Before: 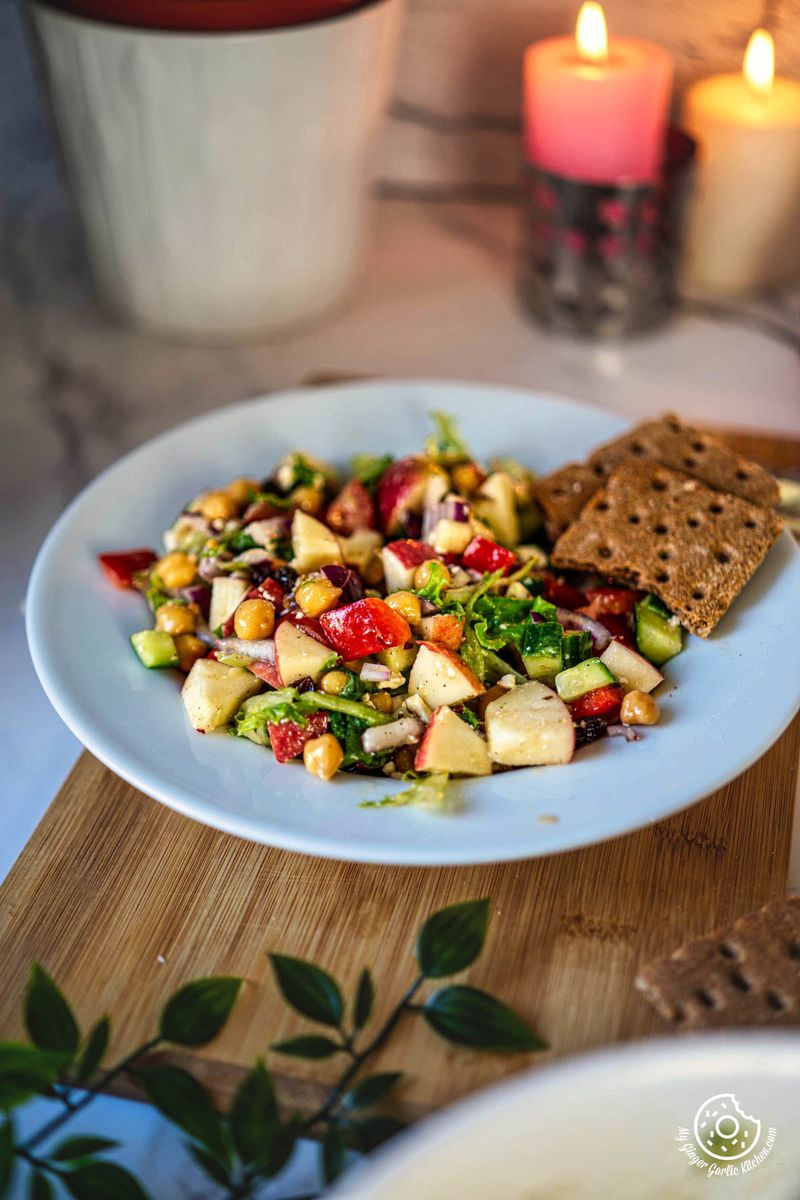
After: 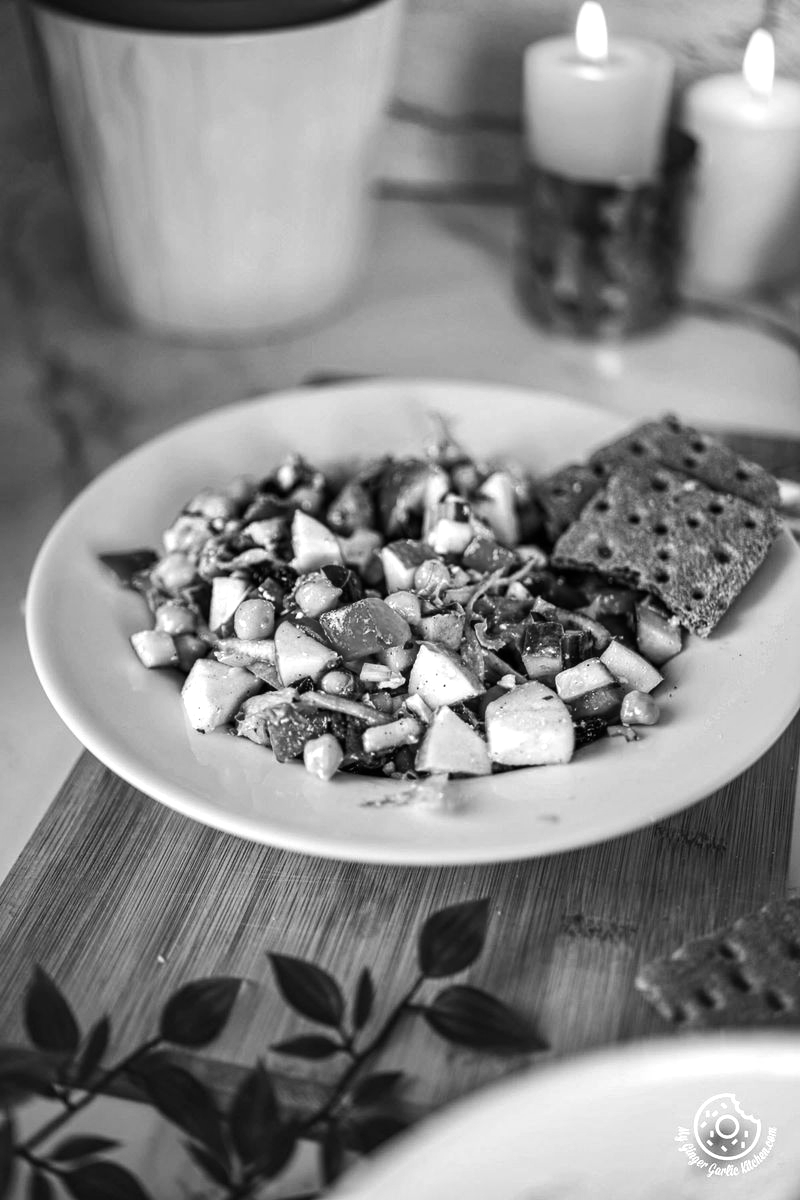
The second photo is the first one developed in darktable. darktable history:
monochrome: a 16.06, b 15.48, size 1
white balance: red 1.004, blue 1.096
tone equalizer: -8 EV -0.417 EV, -7 EV -0.389 EV, -6 EV -0.333 EV, -5 EV -0.222 EV, -3 EV 0.222 EV, -2 EV 0.333 EV, -1 EV 0.389 EV, +0 EV 0.417 EV, edges refinement/feathering 500, mask exposure compensation -1.57 EV, preserve details no
